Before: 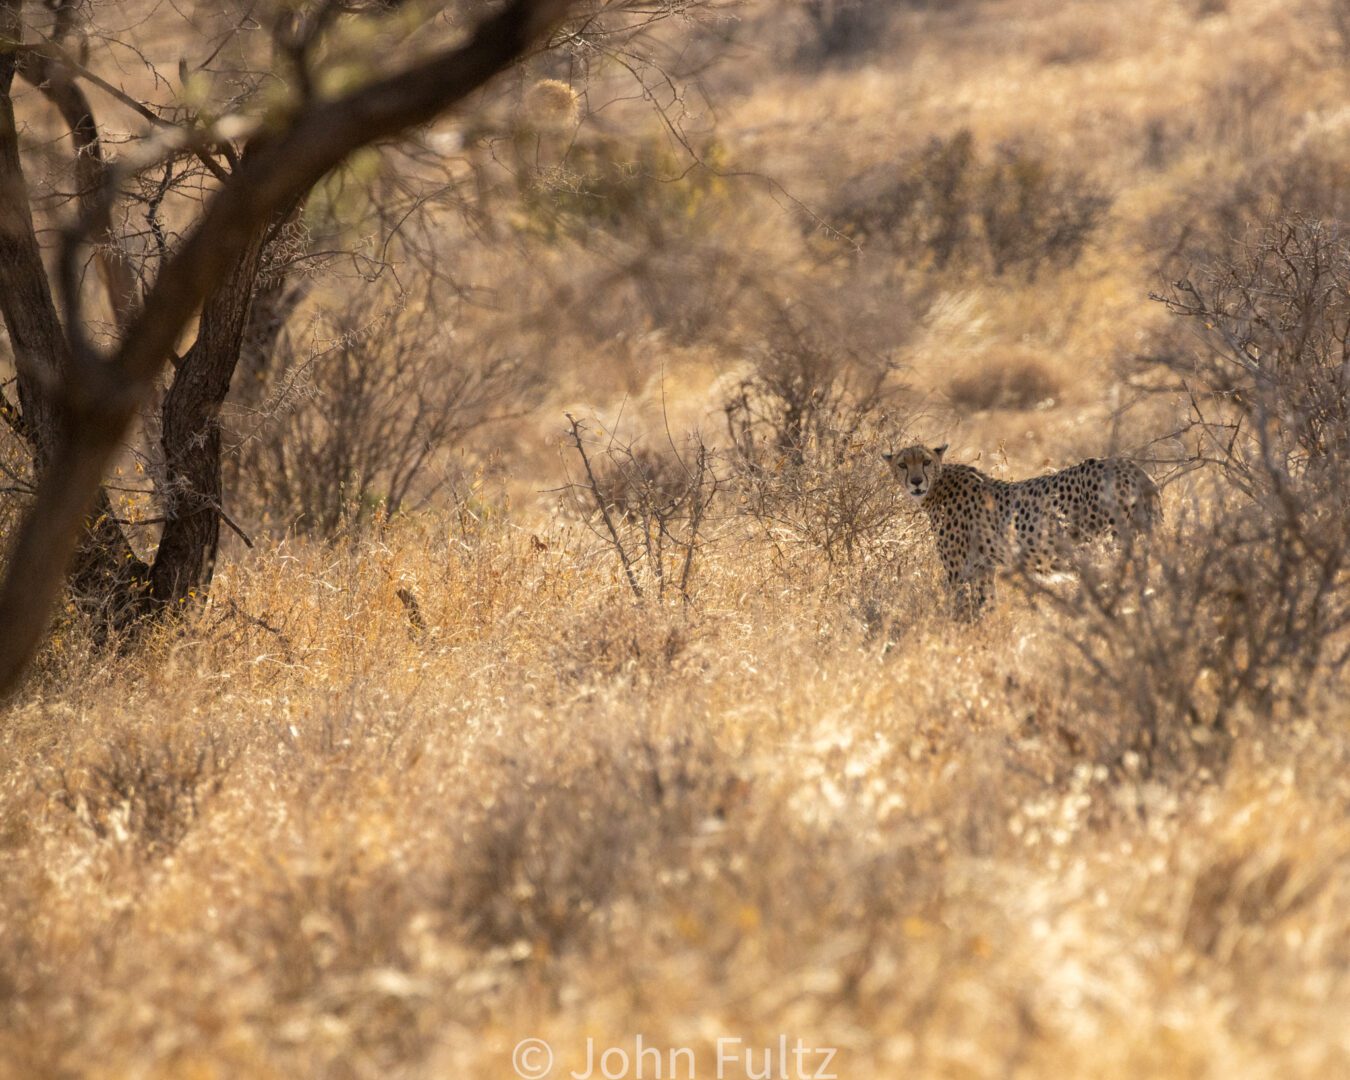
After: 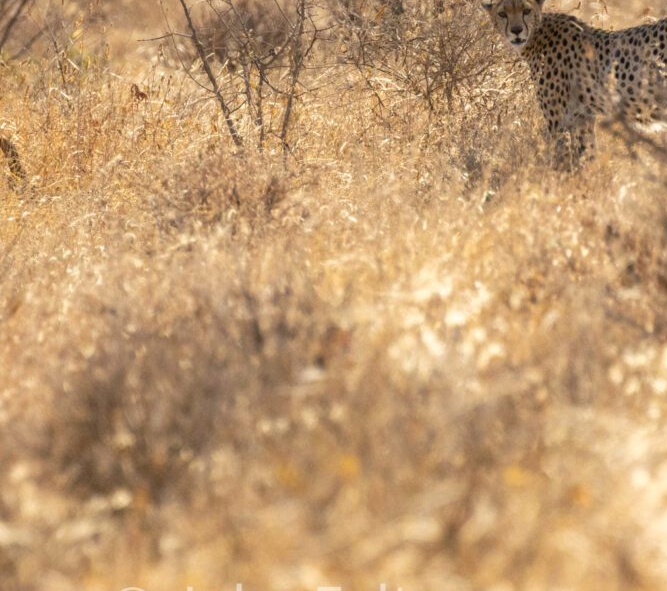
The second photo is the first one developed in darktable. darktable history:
exposure: black level correction 0.001, exposure 0.014 EV, compensate highlight preservation false
crop: left 29.672%, top 41.786%, right 20.851%, bottom 3.487%
